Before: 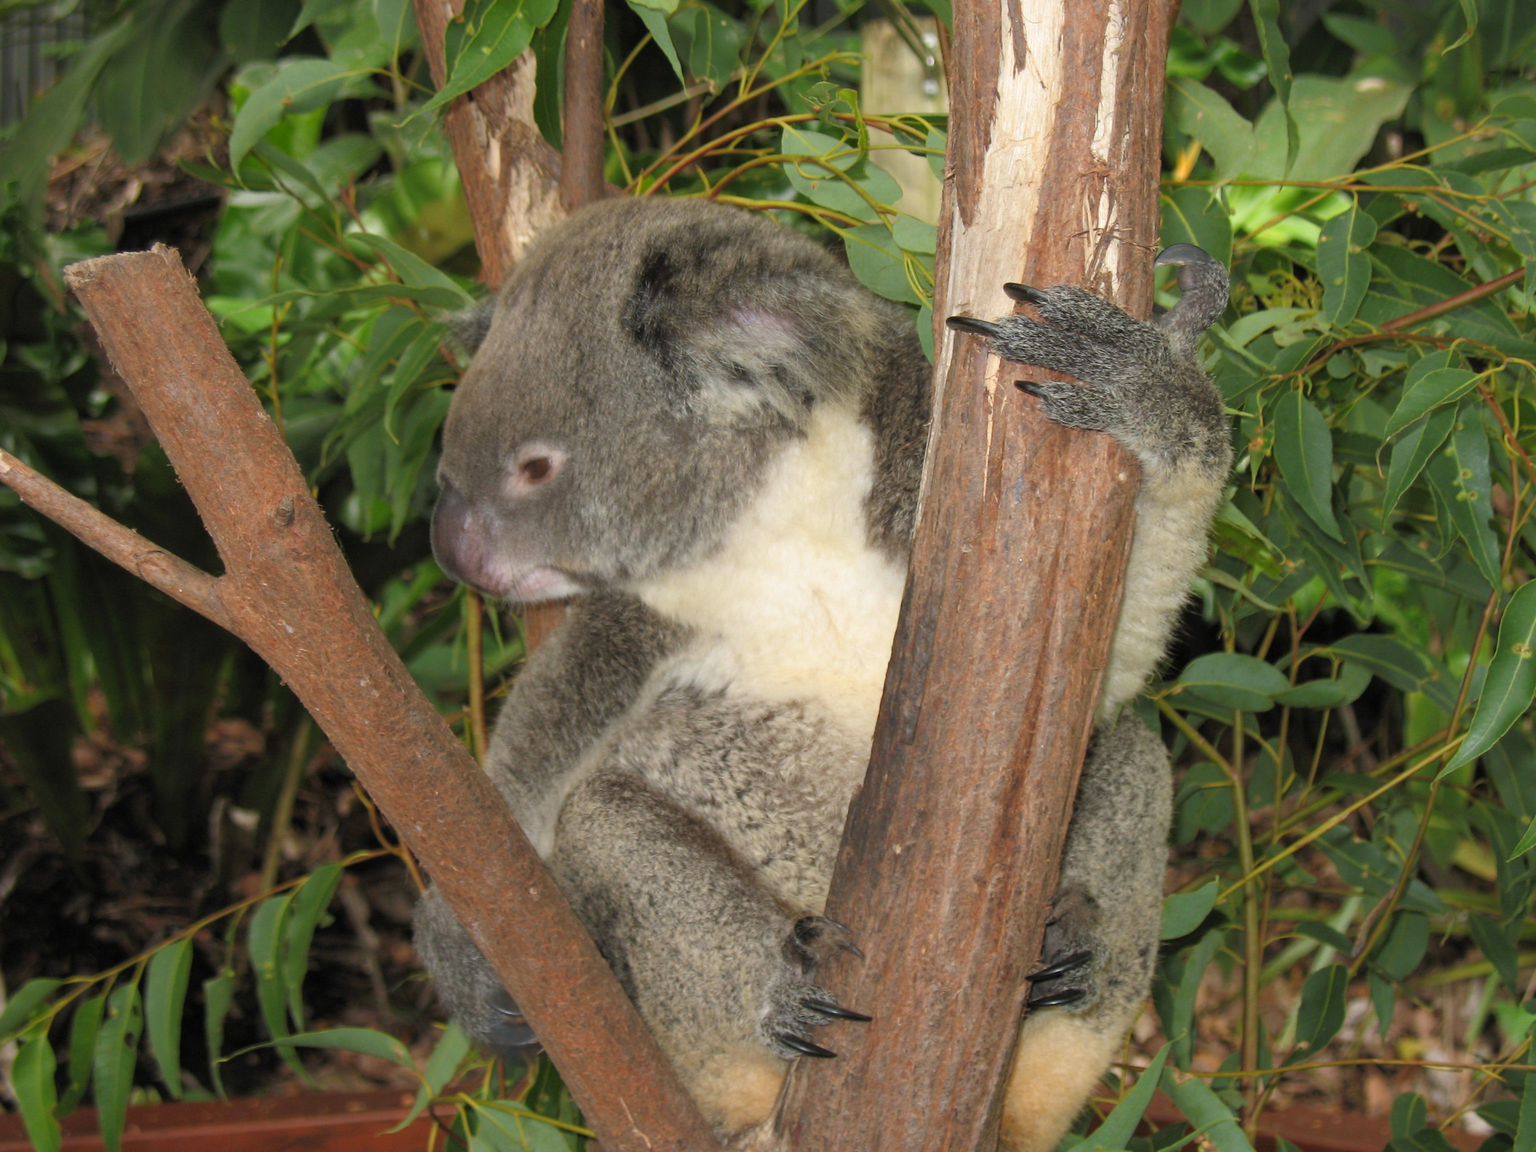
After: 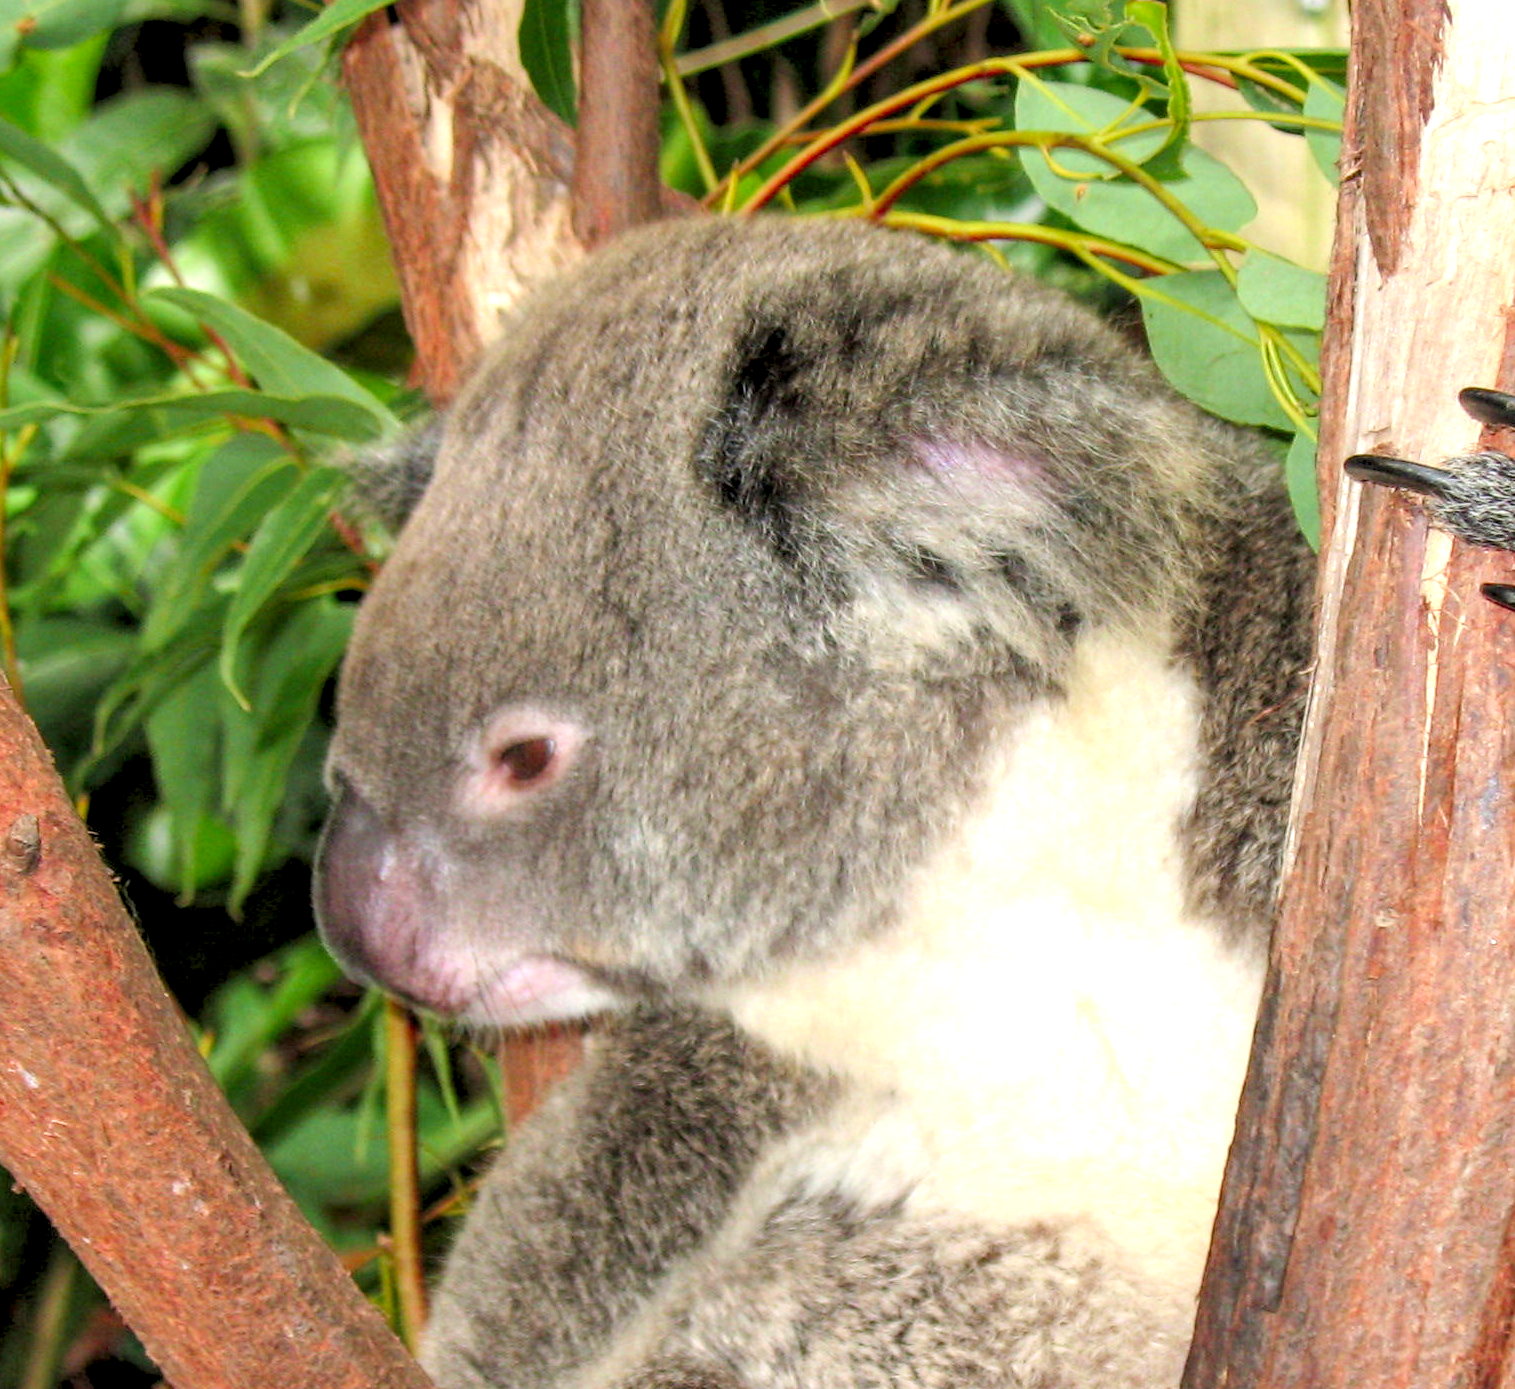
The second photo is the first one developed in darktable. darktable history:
levels: levels [0.072, 0.414, 0.976]
exposure: black level correction 0, exposure 0.398 EV, compensate exposure bias true, compensate highlight preservation false
tone curve: curves: ch0 [(0, 0) (0.003, 0.019) (0.011, 0.022) (0.025, 0.027) (0.044, 0.037) (0.069, 0.049) (0.1, 0.066) (0.136, 0.091) (0.177, 0.125) (0.224, 0.159) (0.277, 0.206) (0.335, 0.266) (0.399, 0.332) (0.468, 0.411) (0.543, 0.492) (0.623, 0.577) (0.709, 0.668) (0.801, 0.767) (0.898, 0.869) (1, 1)]
crop: left 17.861%, top 7.754%, right 32.808%, bottom 31.95%
local contrast: highlights 22%, detail 150%
color calibration: output R [0.948, 0.091, -0.04, 0], output G [-0.3, 1.384, -0.085, 0], output B [-0.108, 0.061, 1.08, 0], illuminant same as pipeline (D50), adaptation none (bypass), x 0.332, y 0.334, temperature 5015.97 K
